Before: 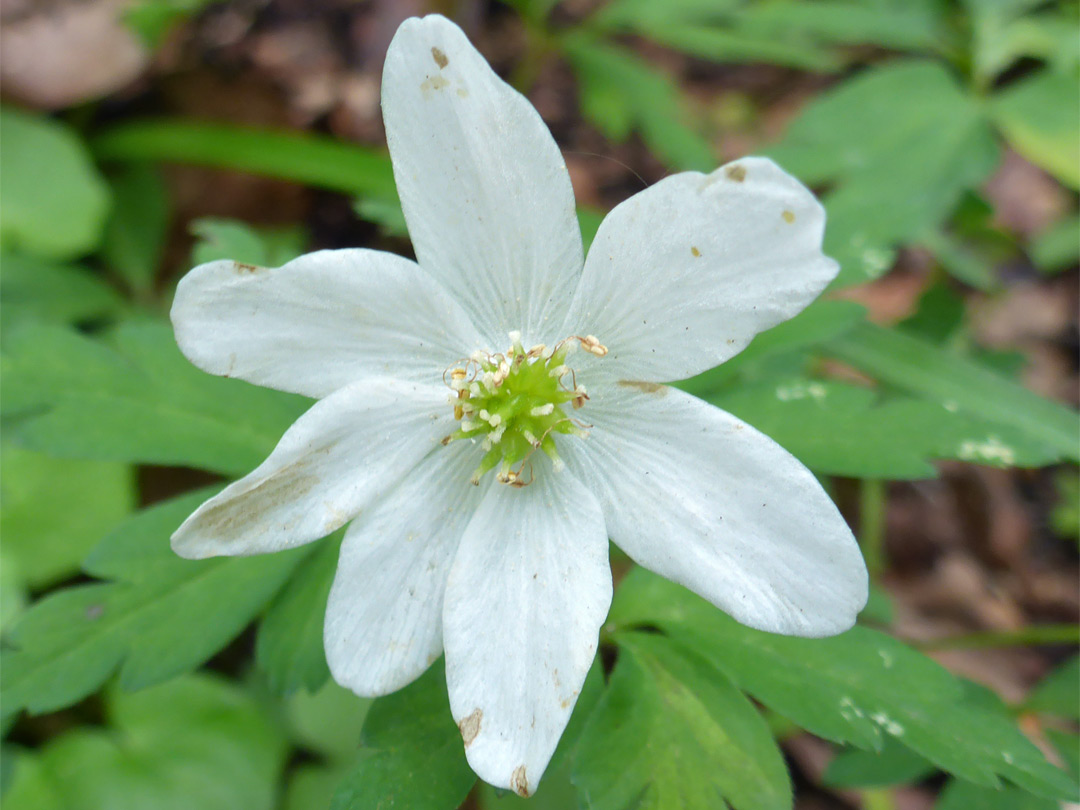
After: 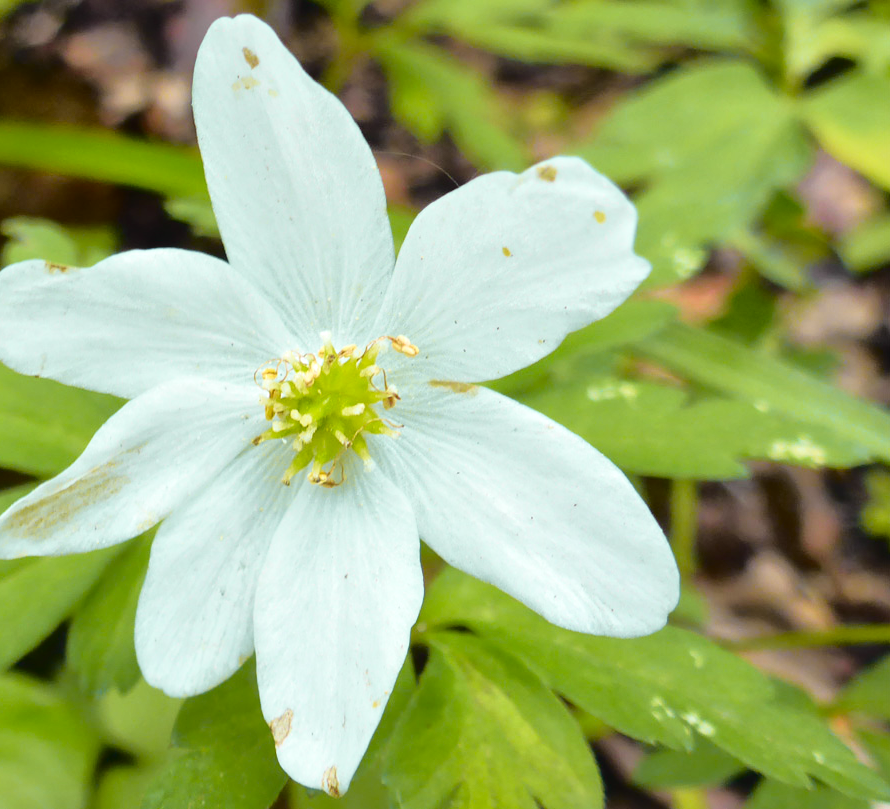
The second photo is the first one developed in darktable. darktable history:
crop: left 17.582%, bottom 0.031%
velvia: on, module defaults
tone curve: curves: ch0 [(0, 0.029) (0.168, 0.142) (0.359, 0.44) (0.469, 0.544) (0.634, 0.722) (0.858, 0.903) (1, 0.968)]; ch1 [(0, 0) (0.437, 0.453) (0.472, 0.47) (0.502, 0.502) (0.54, 0.534) (0.57, 0.592) (0.618, 0.66) (0.699, 0.749) (0.859, 0.919) (1, 1)]; ch2 [(0, 0) (0.33, 0.301) (0.421, 0.443) (0.476, 0.498) (0.505, 0.503) (0.547, 0.557) (0.586, 0.634) (0.608, 0.676) (1, 1)], color space Lab, independent channels, preserve colors none
exposure: black level correction 0.001, exposure 0.14 EV, compensate highlight preservation false
local contrast: mode bilateral grid, contrast 20, coarseness 50, detail 130%, midtone range 0.2
